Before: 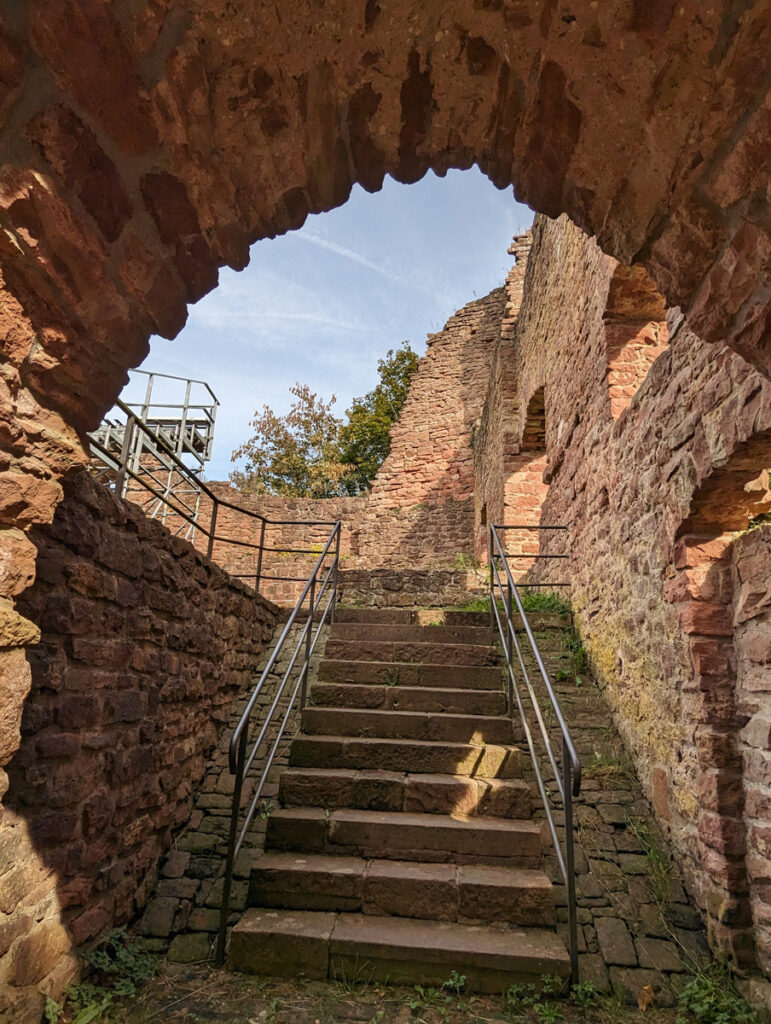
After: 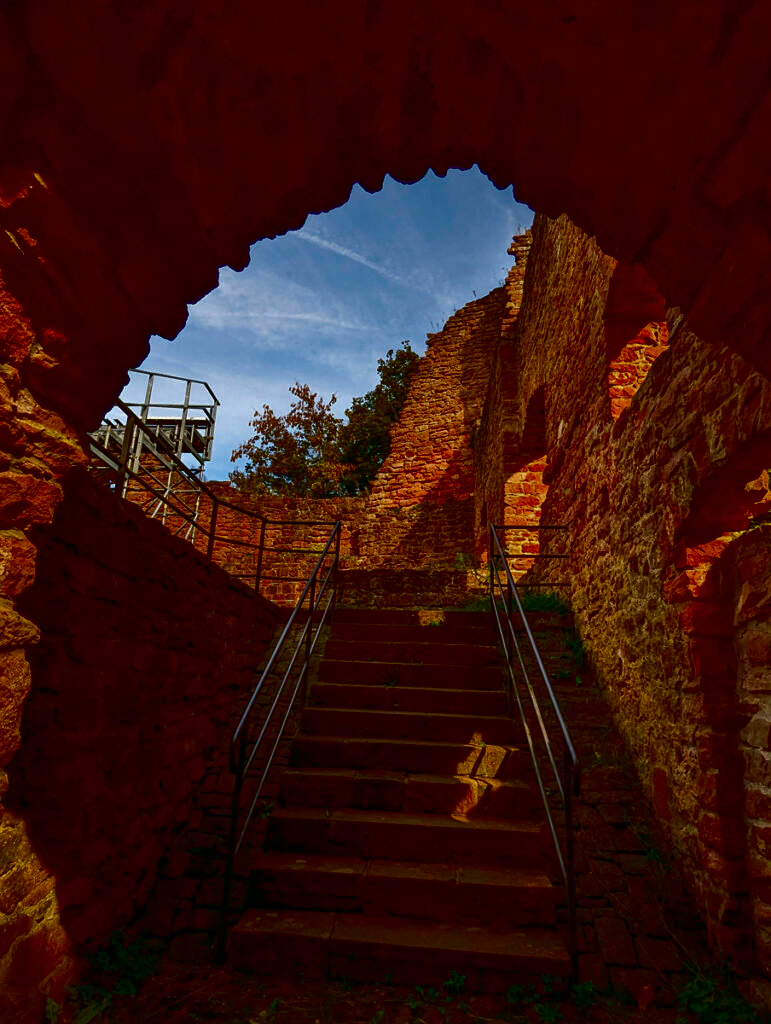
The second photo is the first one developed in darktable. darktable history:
contrast brightness saturation: brightness -1, saturation 1
tone equalizer: on, module defaults
